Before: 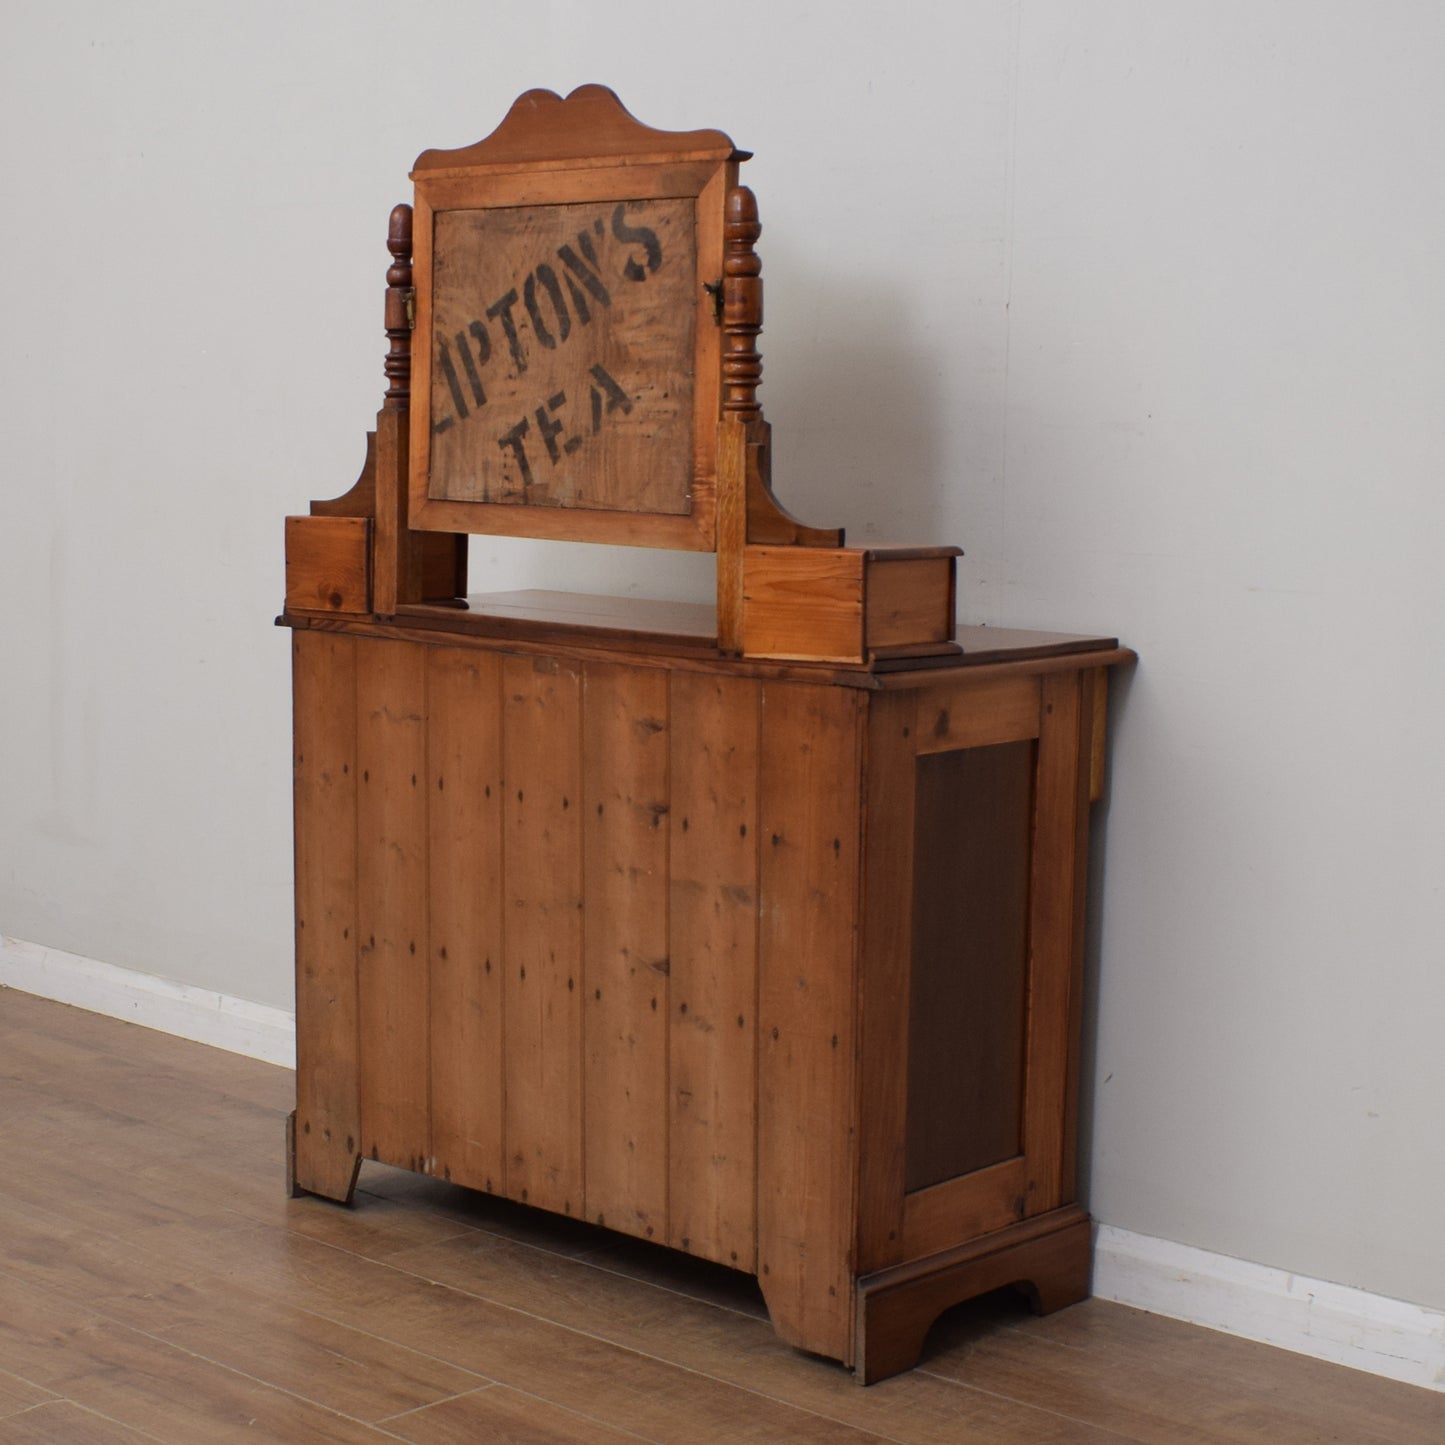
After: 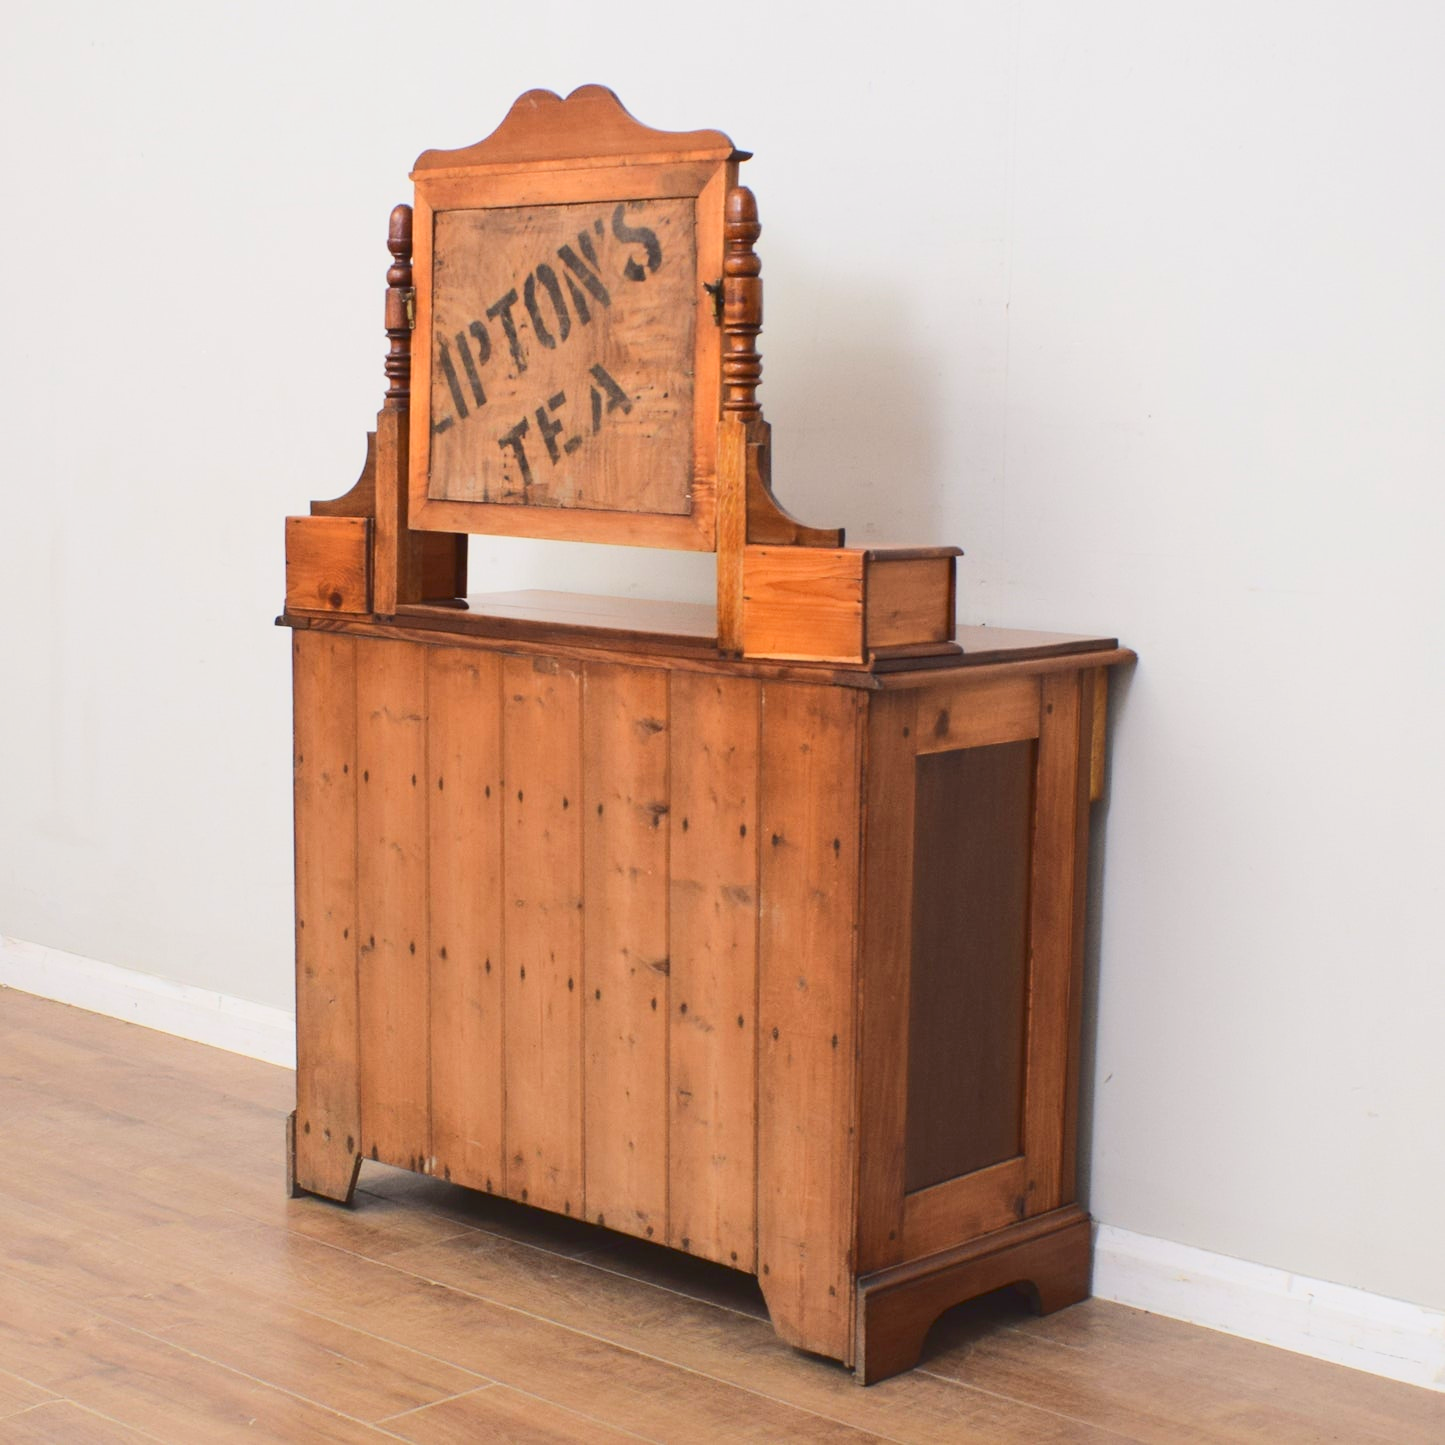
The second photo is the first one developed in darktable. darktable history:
base curve: curves: ch0 [(0, 0.007) (0.028, 0.063) (0.121, 0.311) (0.46, 0.743) (0.859, 0.957) (1, 1)]
